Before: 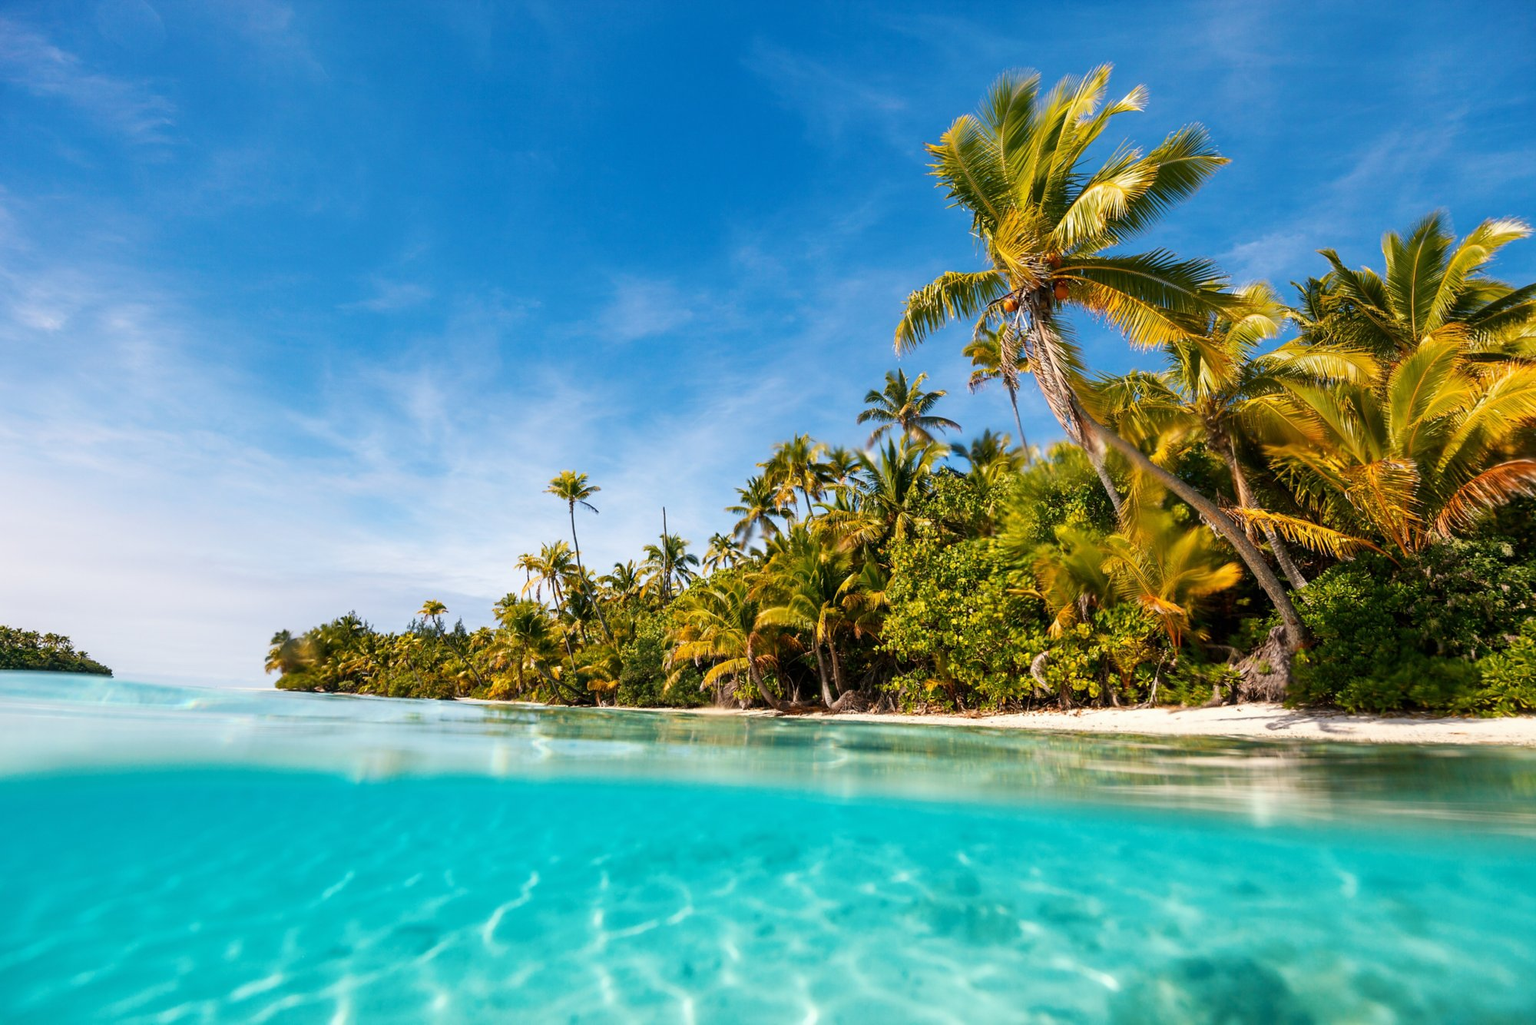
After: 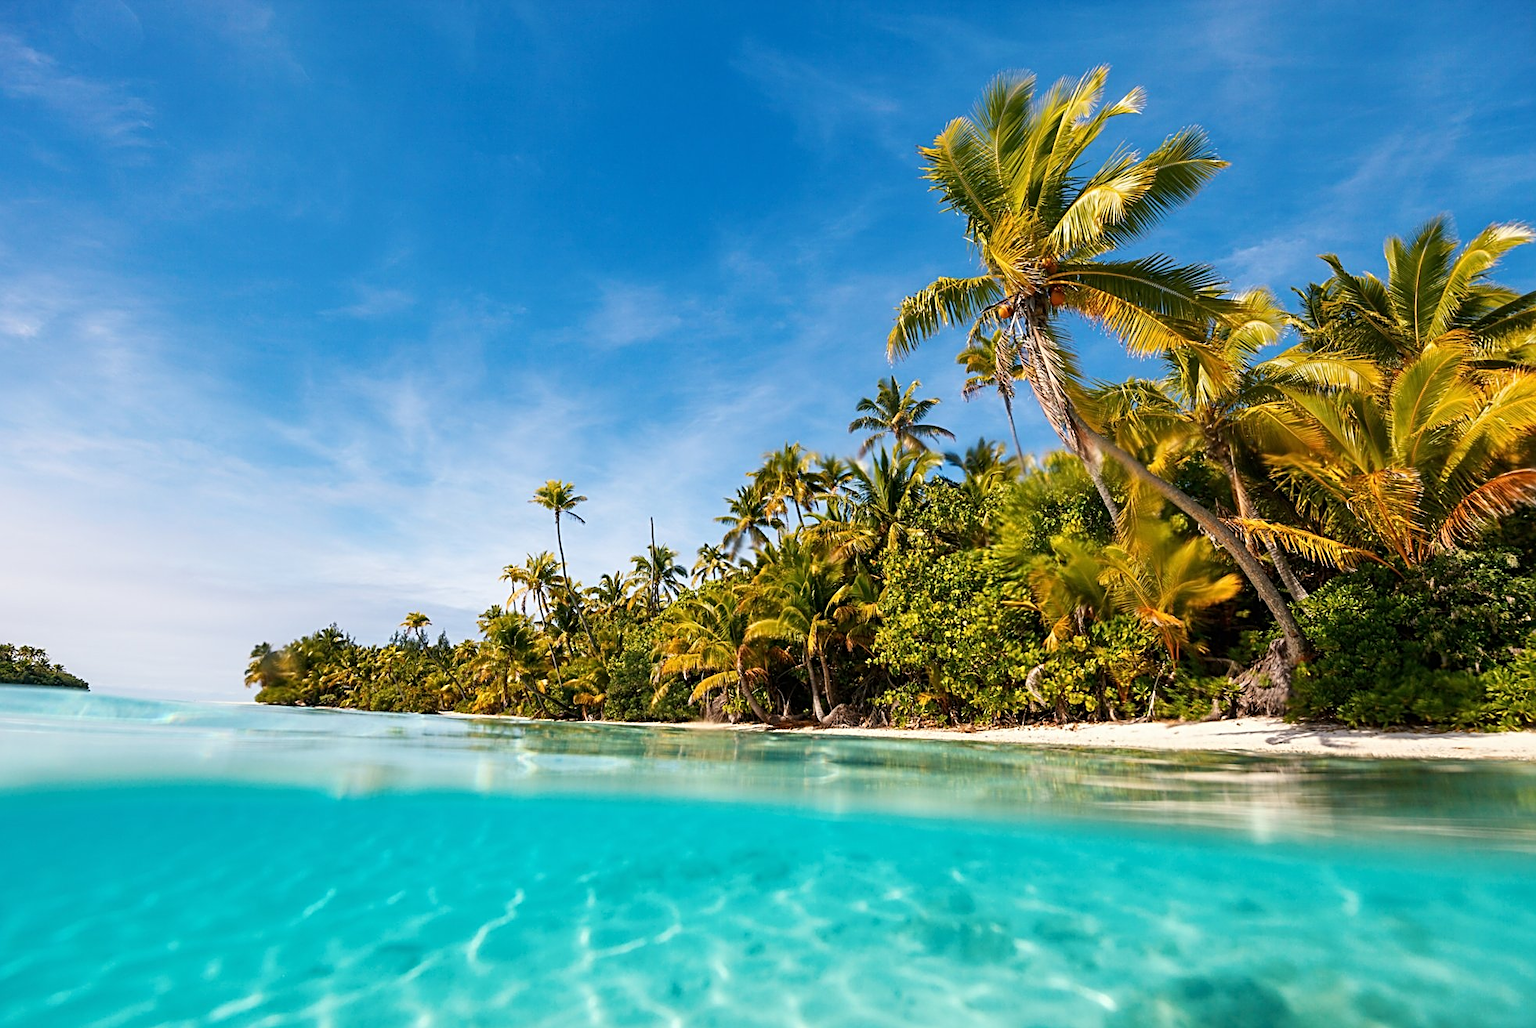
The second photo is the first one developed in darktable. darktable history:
crop: left 1.692%, right 0.267%, bottom 1.607%
sharpen: radius 2.749
